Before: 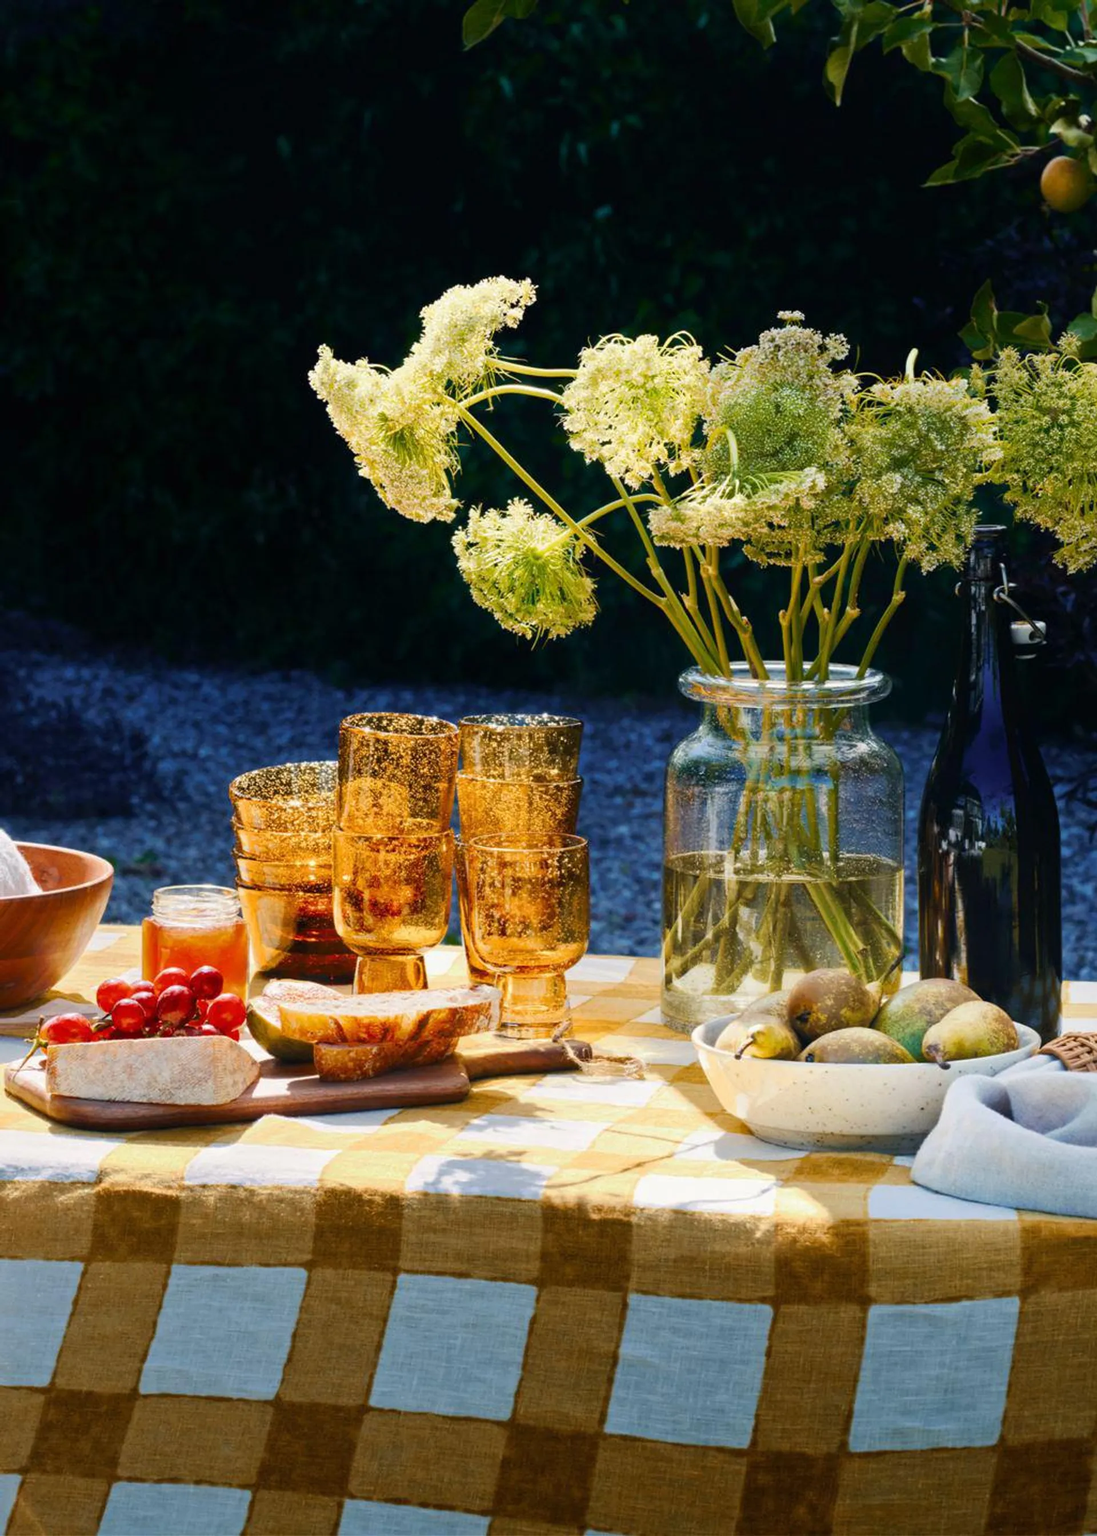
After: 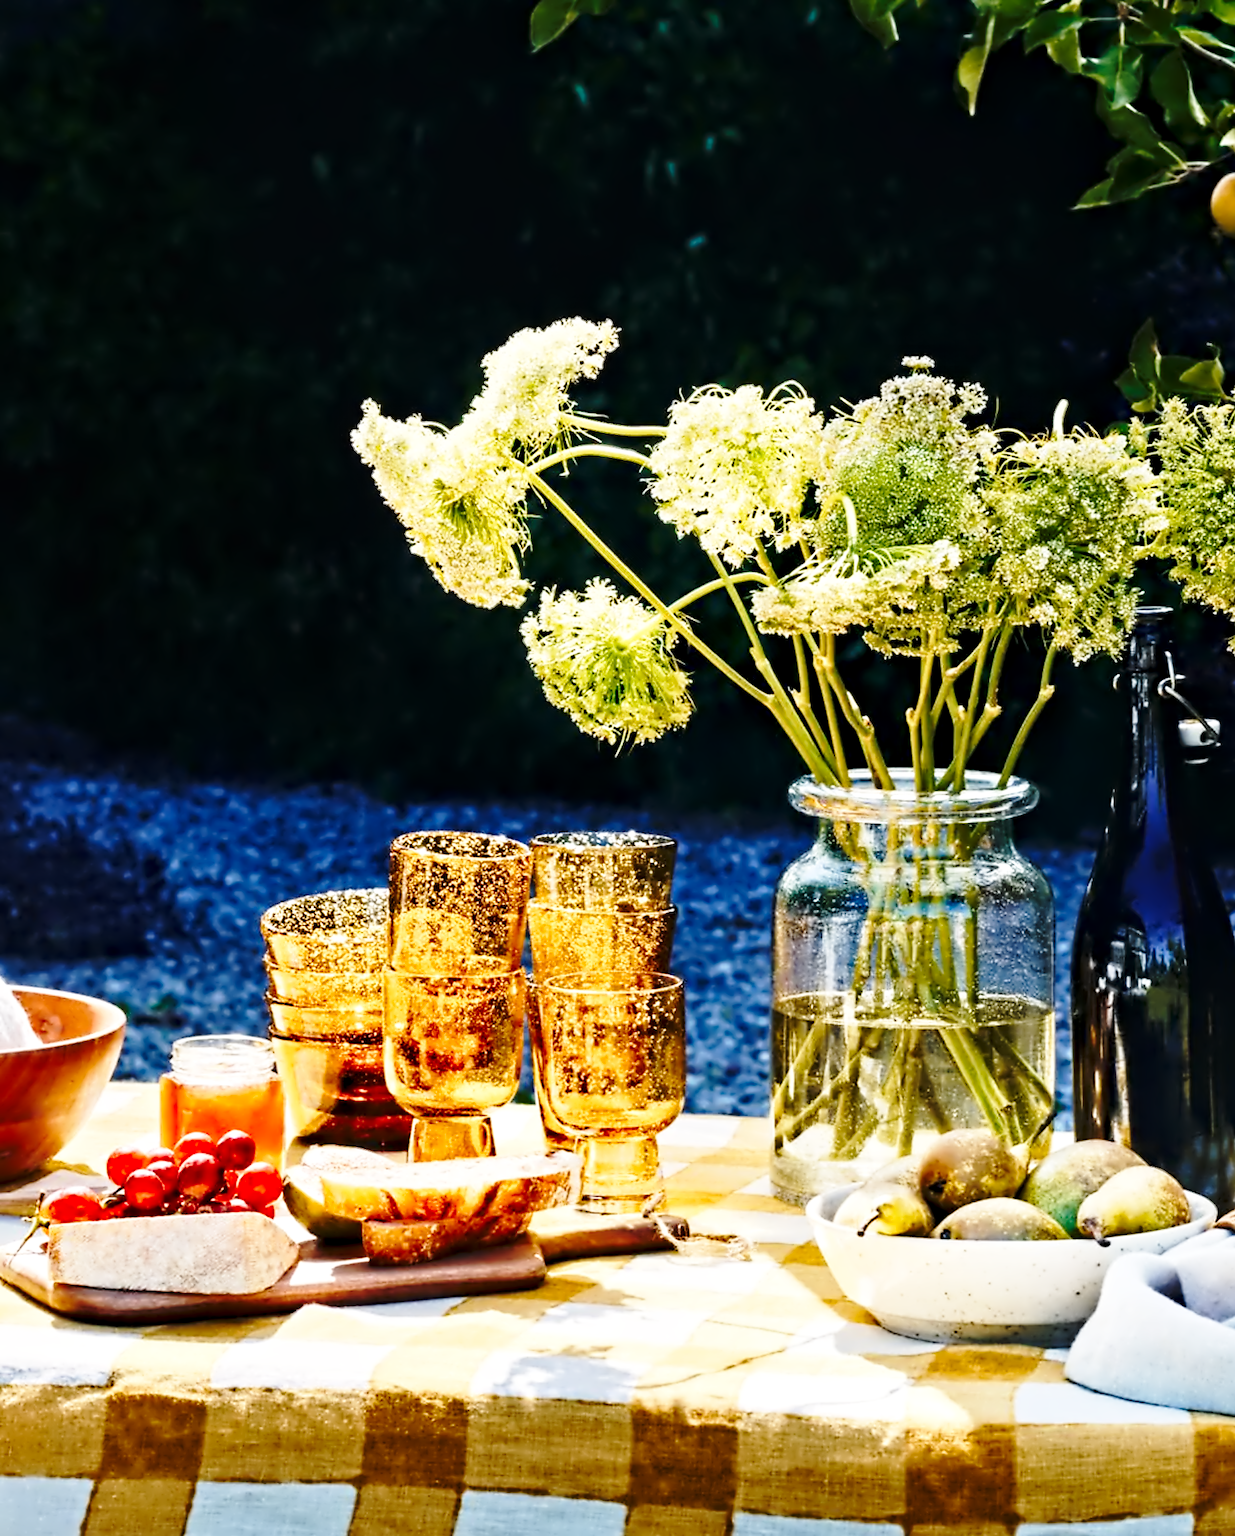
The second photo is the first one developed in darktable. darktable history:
crop and rotate: angle 0.34°, left 0.279%, right 3.088%, bottom 14.182%
contrast equalizer: octaves 7, y [[0.5, 0.542, 0.583, 0.625, 0.667, 0.708], [0.5 ×6], [0.5 ×6], [0, 0.033, 0.067, 0.1, 0.133, 0.167], [0, 0.05, 0.1, 0.15, 0.2, 0.25]]
base curve: curves: ch0 [(0, 0) (0.032, 0.037) (0.105, 0.228) (0.435, 0.76) (0.856, 0.983) (1, 1)], preserve colors none
